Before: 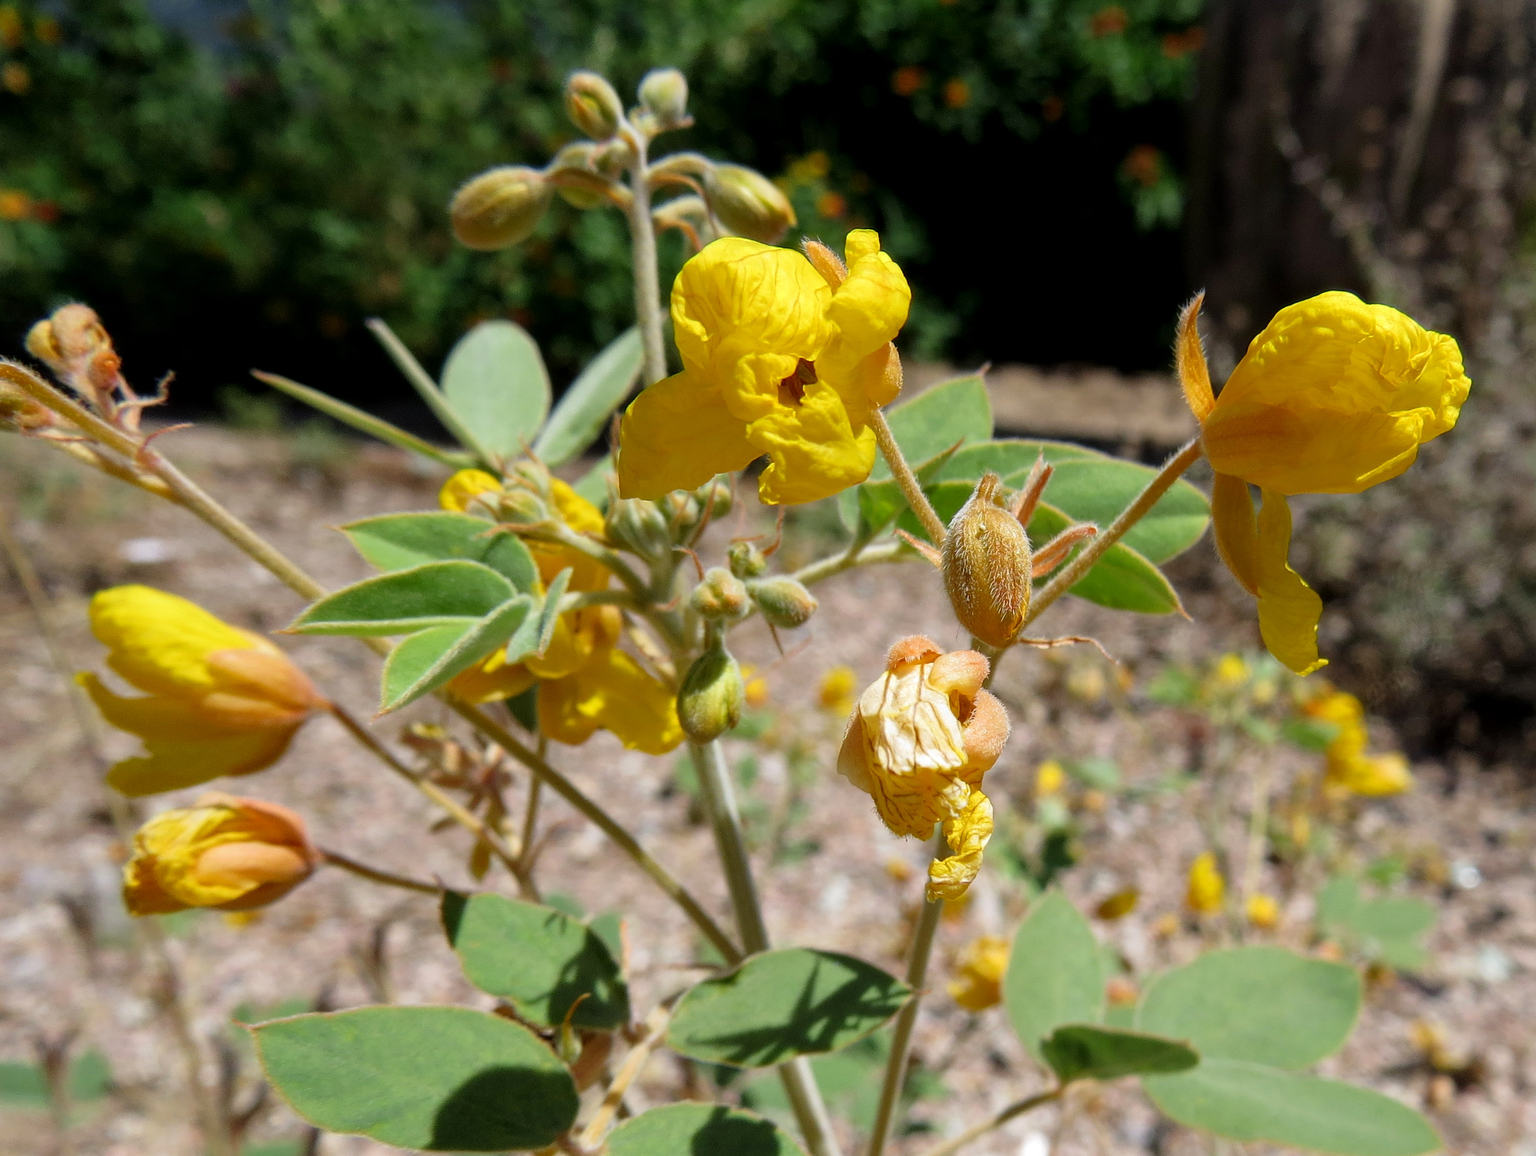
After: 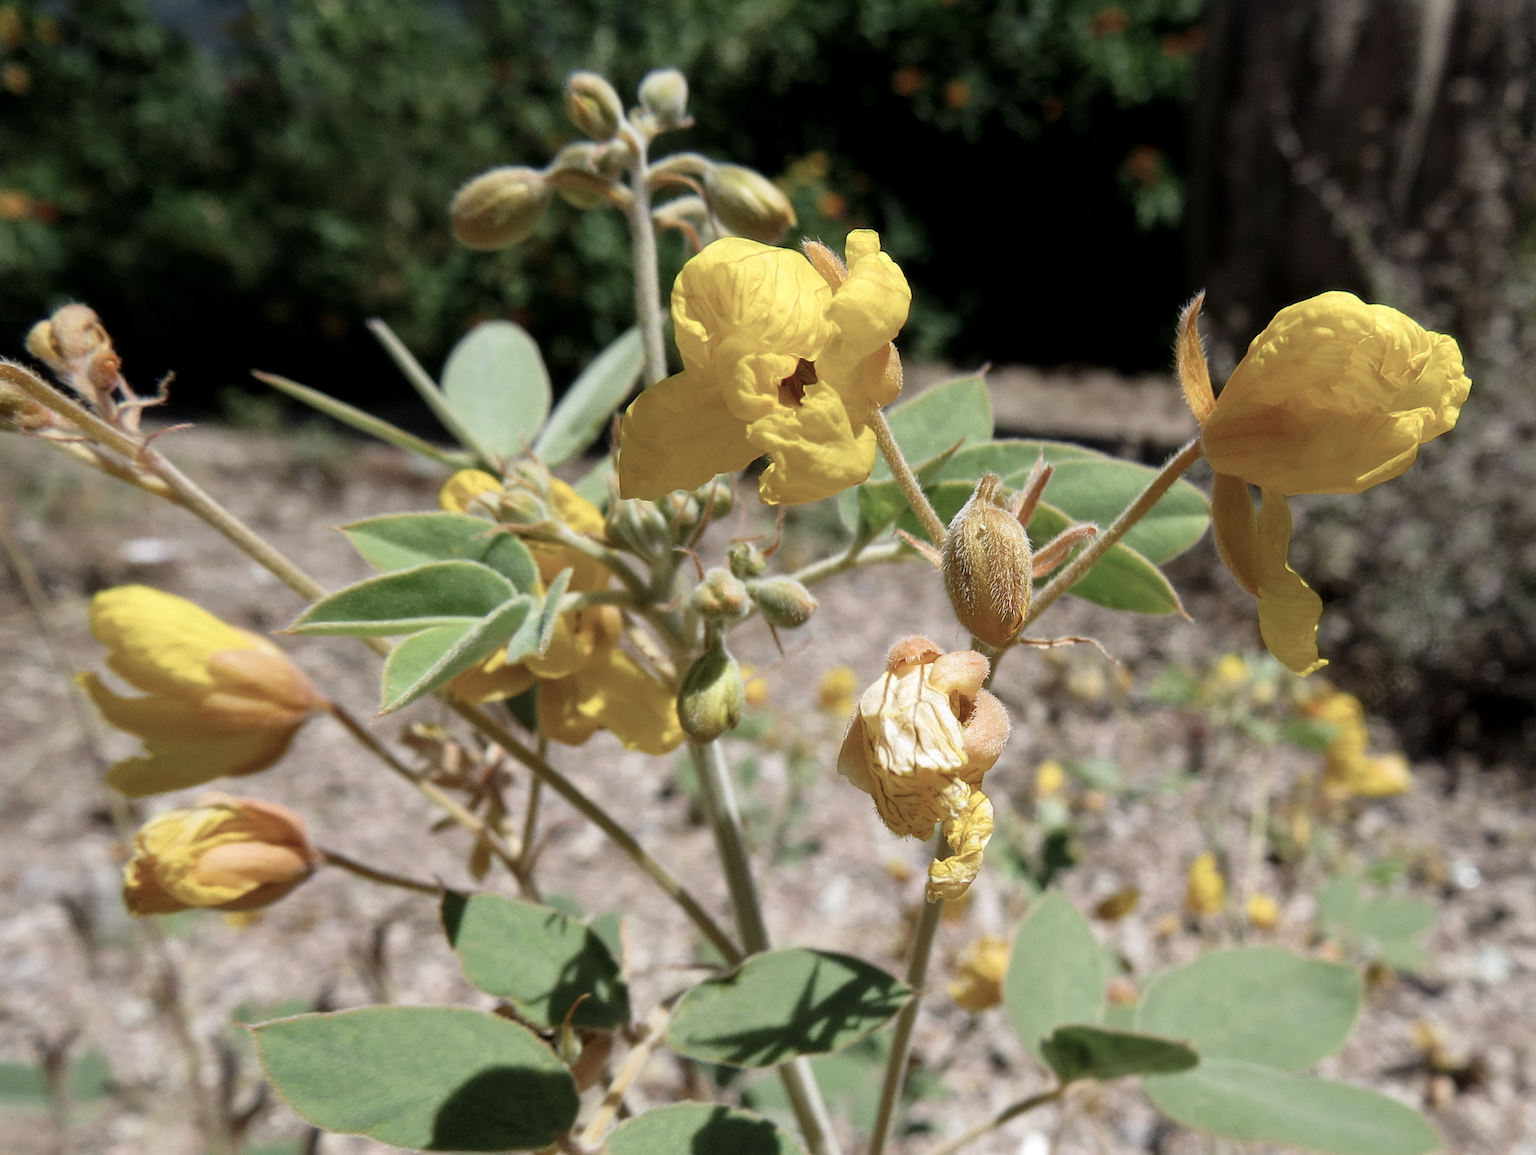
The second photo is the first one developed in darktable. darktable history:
contrast brightness saturation: contrast 0.097, saturation -0.363
